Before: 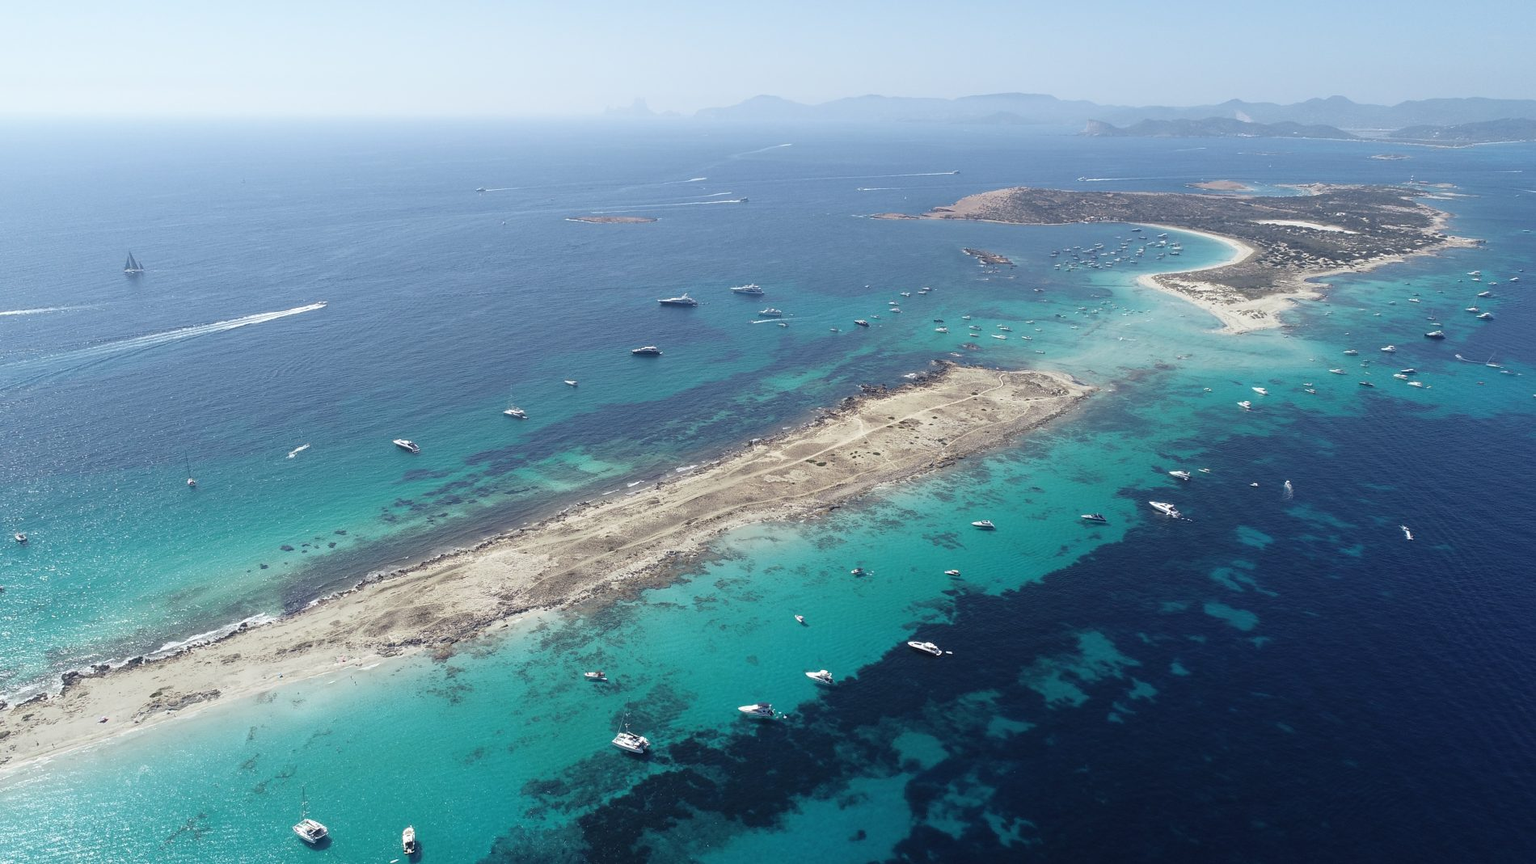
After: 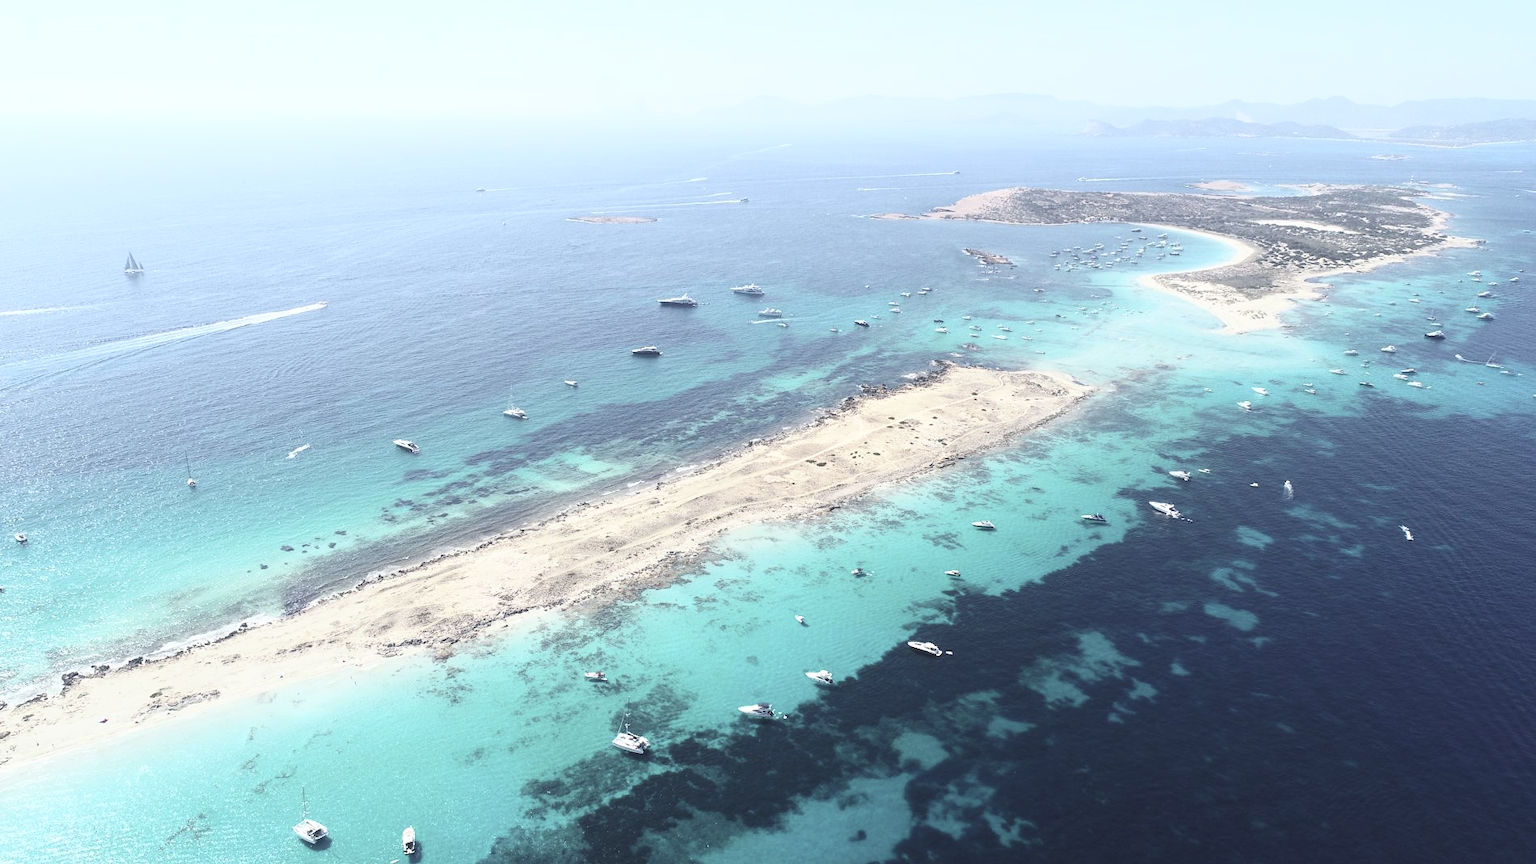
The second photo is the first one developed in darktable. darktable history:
contrast brightness saturation: contrast 0.43, brightness 0.56, saturation -0.19
exposure: exposure 0.02 EV, compensate highlight preservation false
